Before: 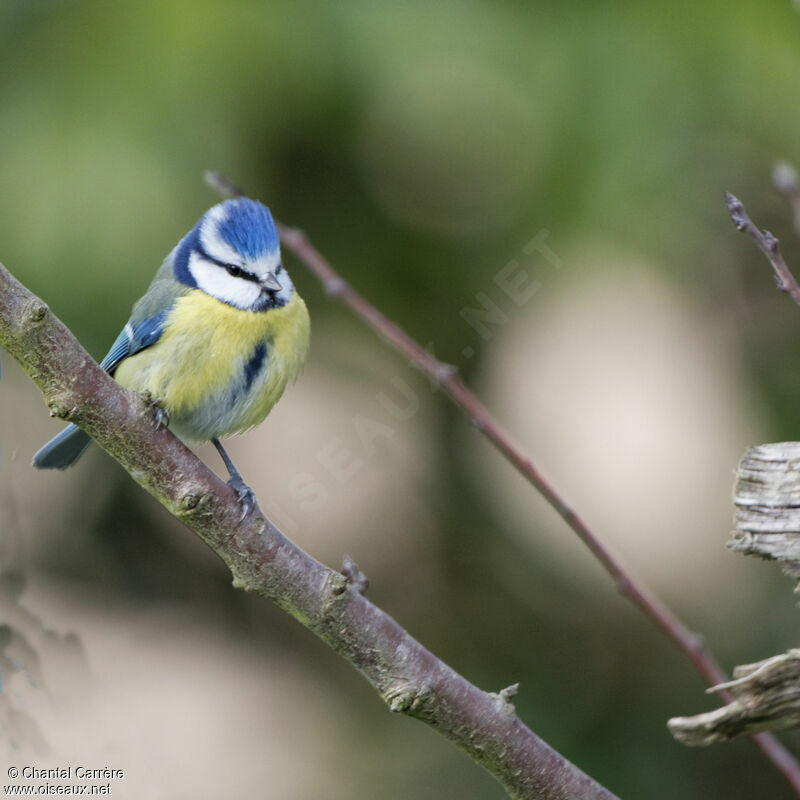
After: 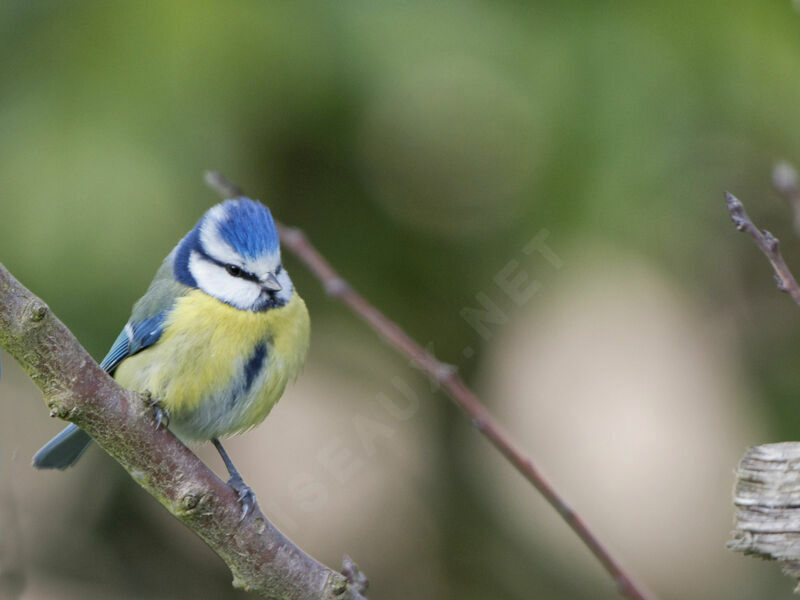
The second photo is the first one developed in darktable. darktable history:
crop: bottom 24.986%
tone equalizer: on, module defaults
shadows and highlights: on, module defaults
